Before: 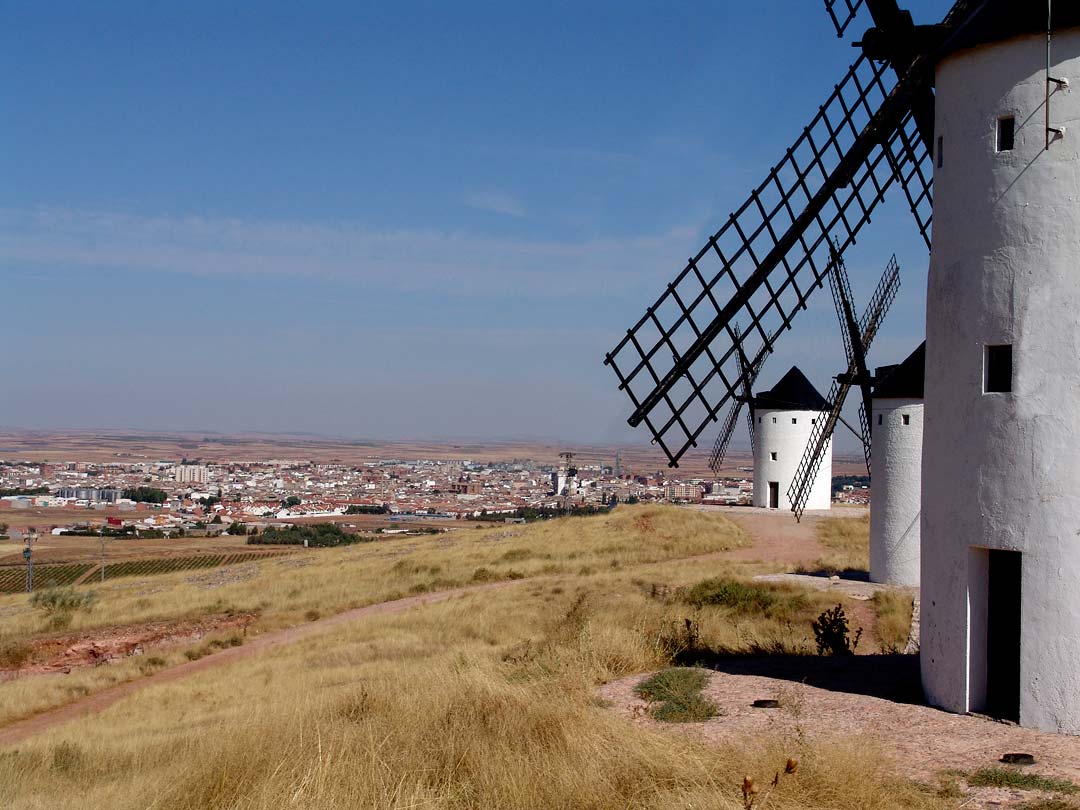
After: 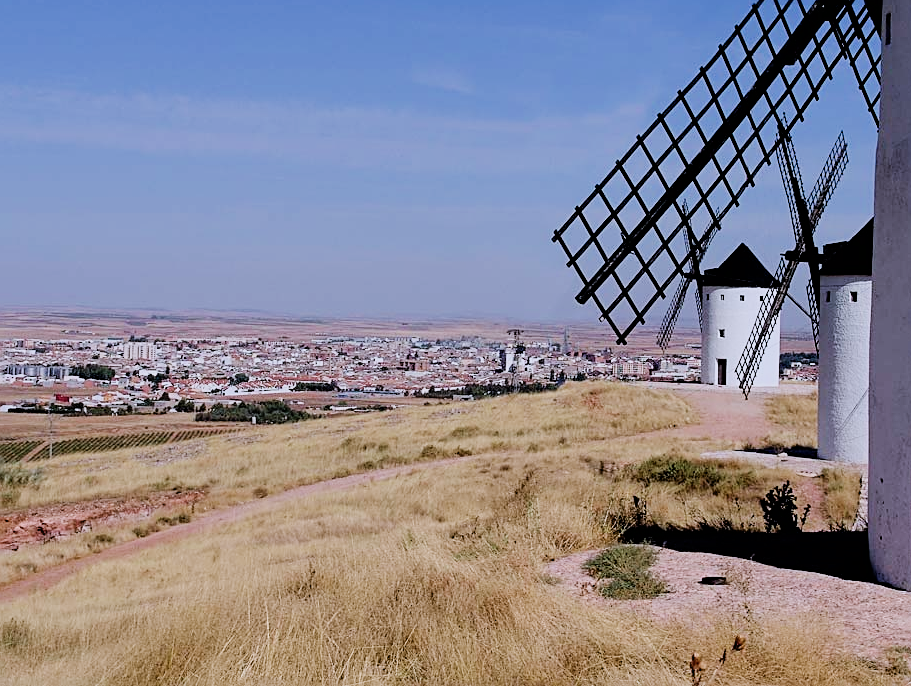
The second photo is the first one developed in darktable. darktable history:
crop and rotate: left 4.904%, top 15.217%, right 10.658%
color calibration: illuminant custom, x 0.373, y 0.388, temperature 4236.18 K
filmic rgb: black relative exposure -9.24 EV, white relative exposure 6.81 EV, hardness 3.08, contrast 1.061
exposure: exposure 0.605 EV, compensate exposure bias true, compensate highlight preservation false
sharpen: on, module defaults
shadows and highlights: radius 127.85, shadows 30.33, highlights -30.94, low approximation 0.01, soften with gaussian
contrast brightness saturation: saturation -0.035
